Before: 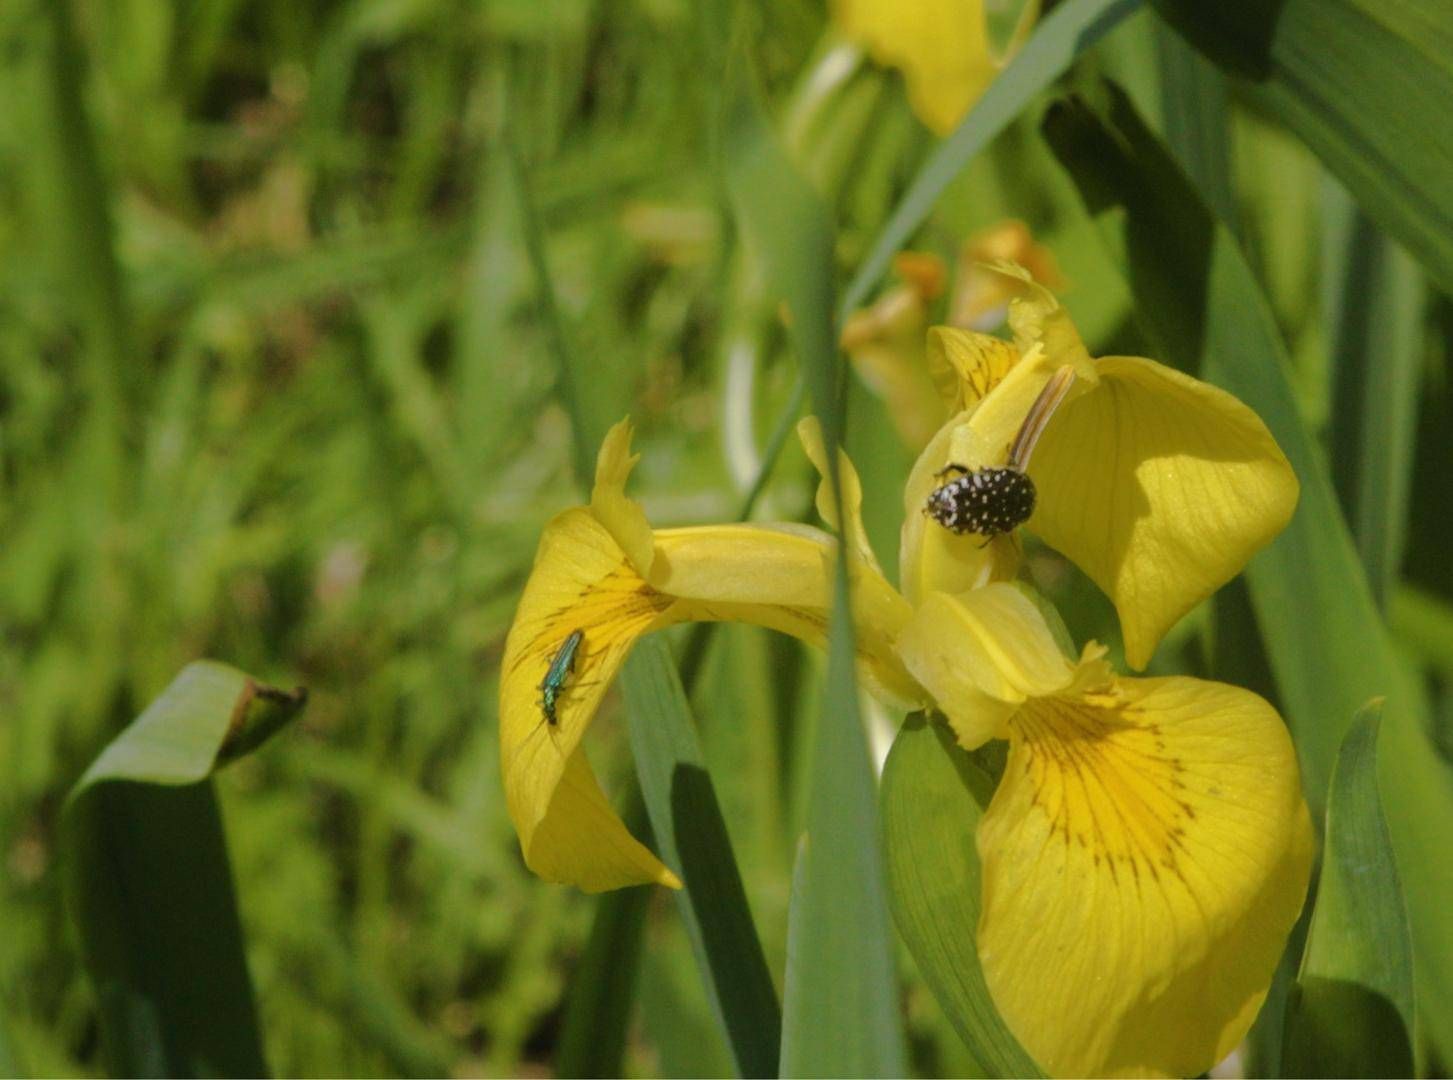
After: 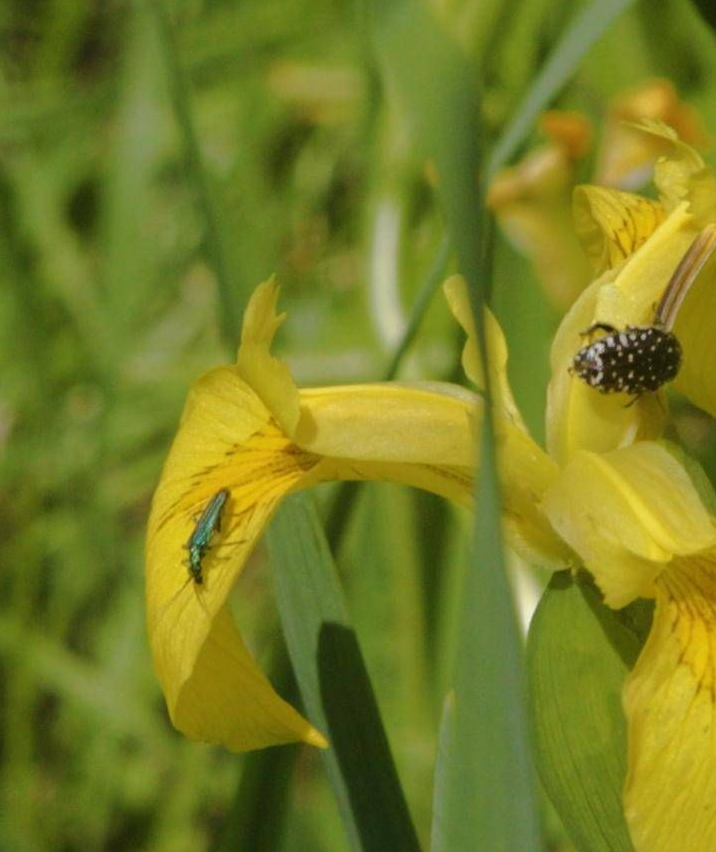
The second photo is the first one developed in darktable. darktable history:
exposure: compensate highlight preservation false
crop and rotate: angle 0.015°, left 24.412%, top 13.096%, right 26.309%, bottom 7.997%
